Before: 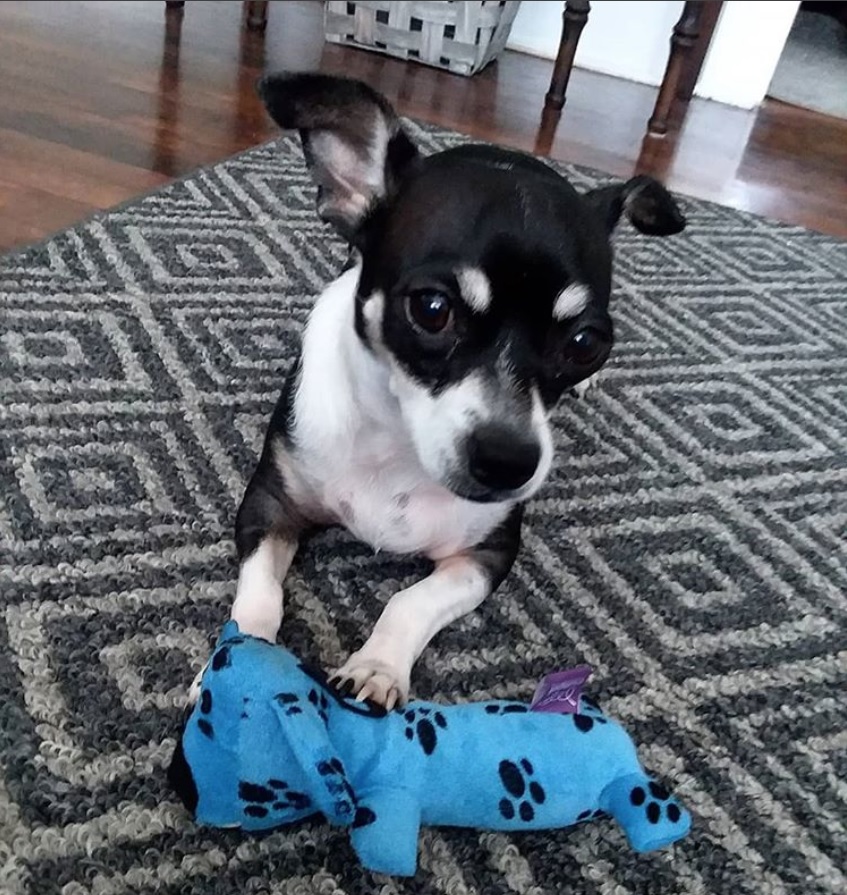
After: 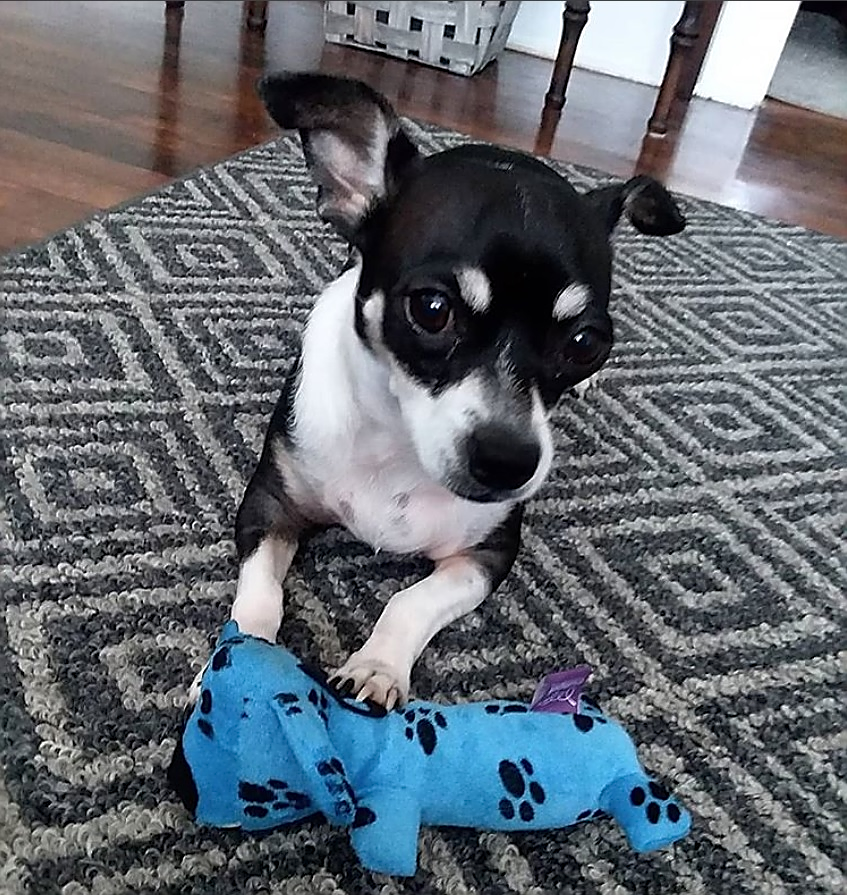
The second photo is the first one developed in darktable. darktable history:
sharpen: radius 1.384, amount 1.258, threshold 0.683
